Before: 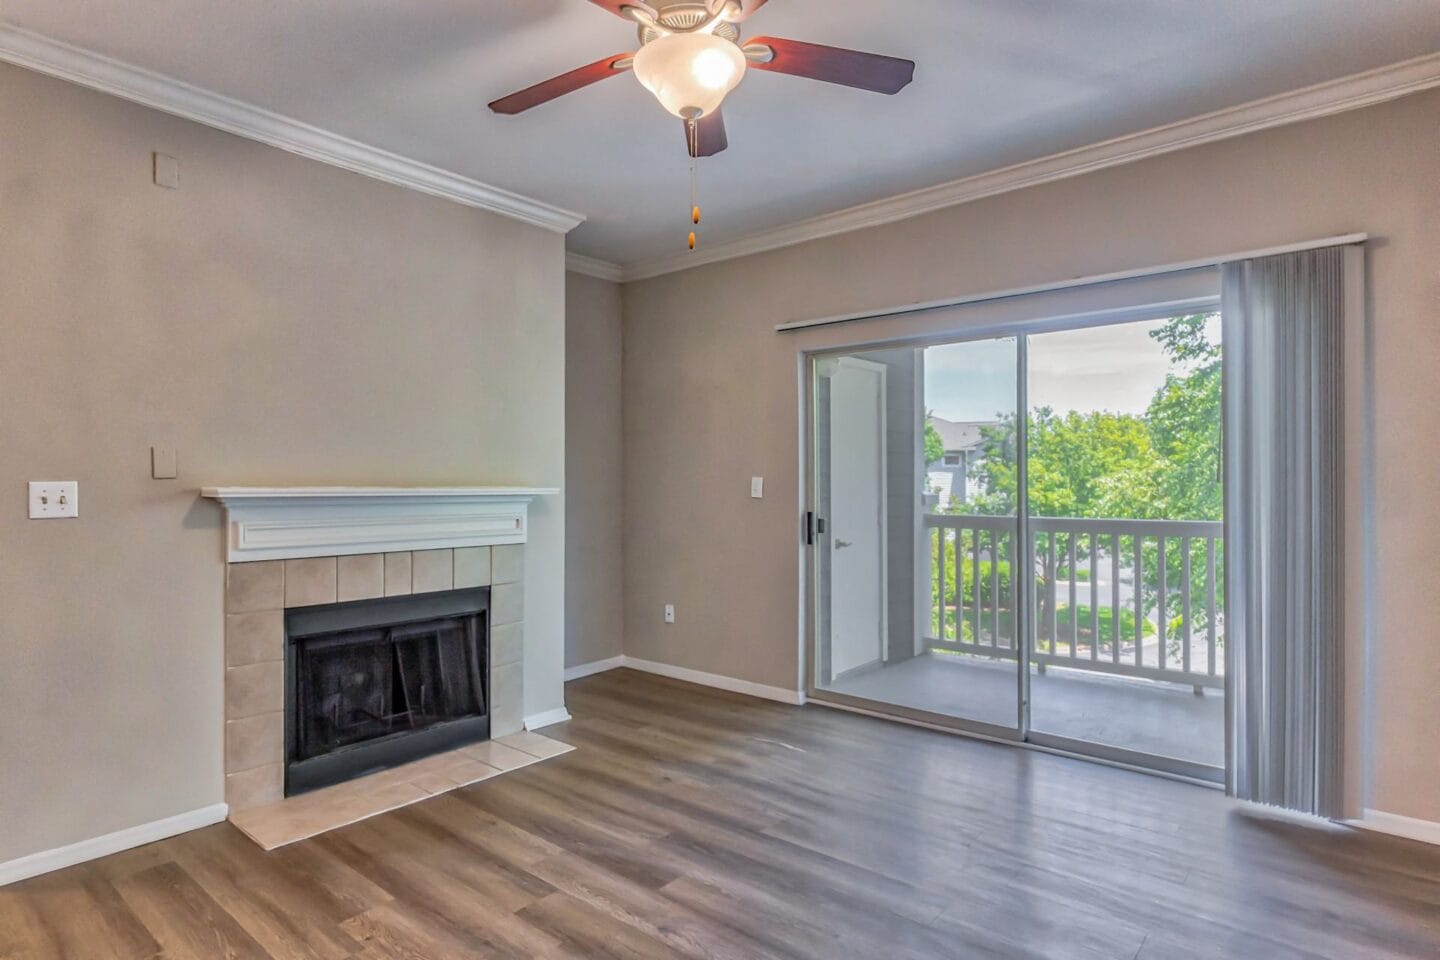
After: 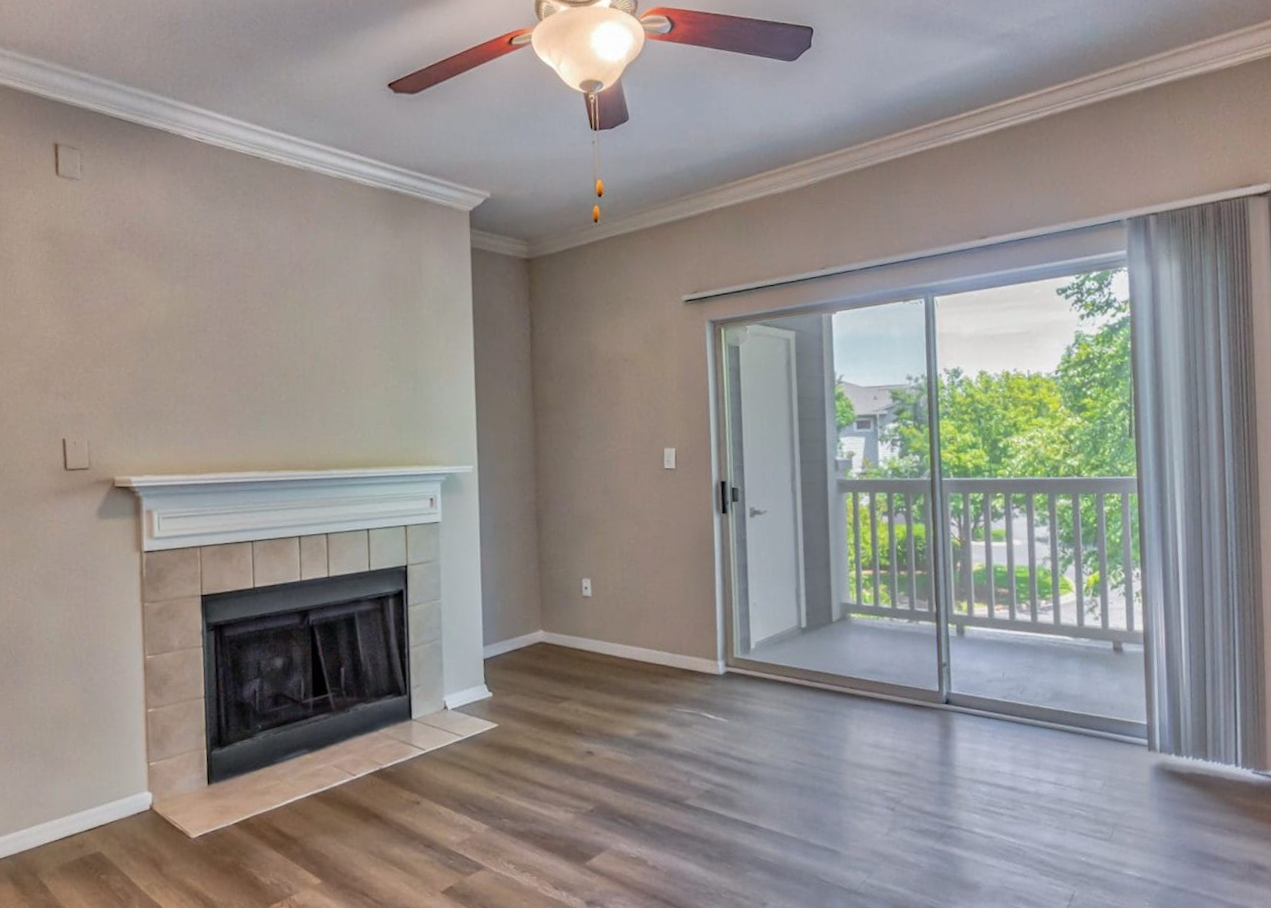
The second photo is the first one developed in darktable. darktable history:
crop and rotate: angle -3.27°, left 5.211%, top 5.211%, right 4.607%, bottom 4.607%
rotate and perspective: rotation -5.2°, automatic cropping off
